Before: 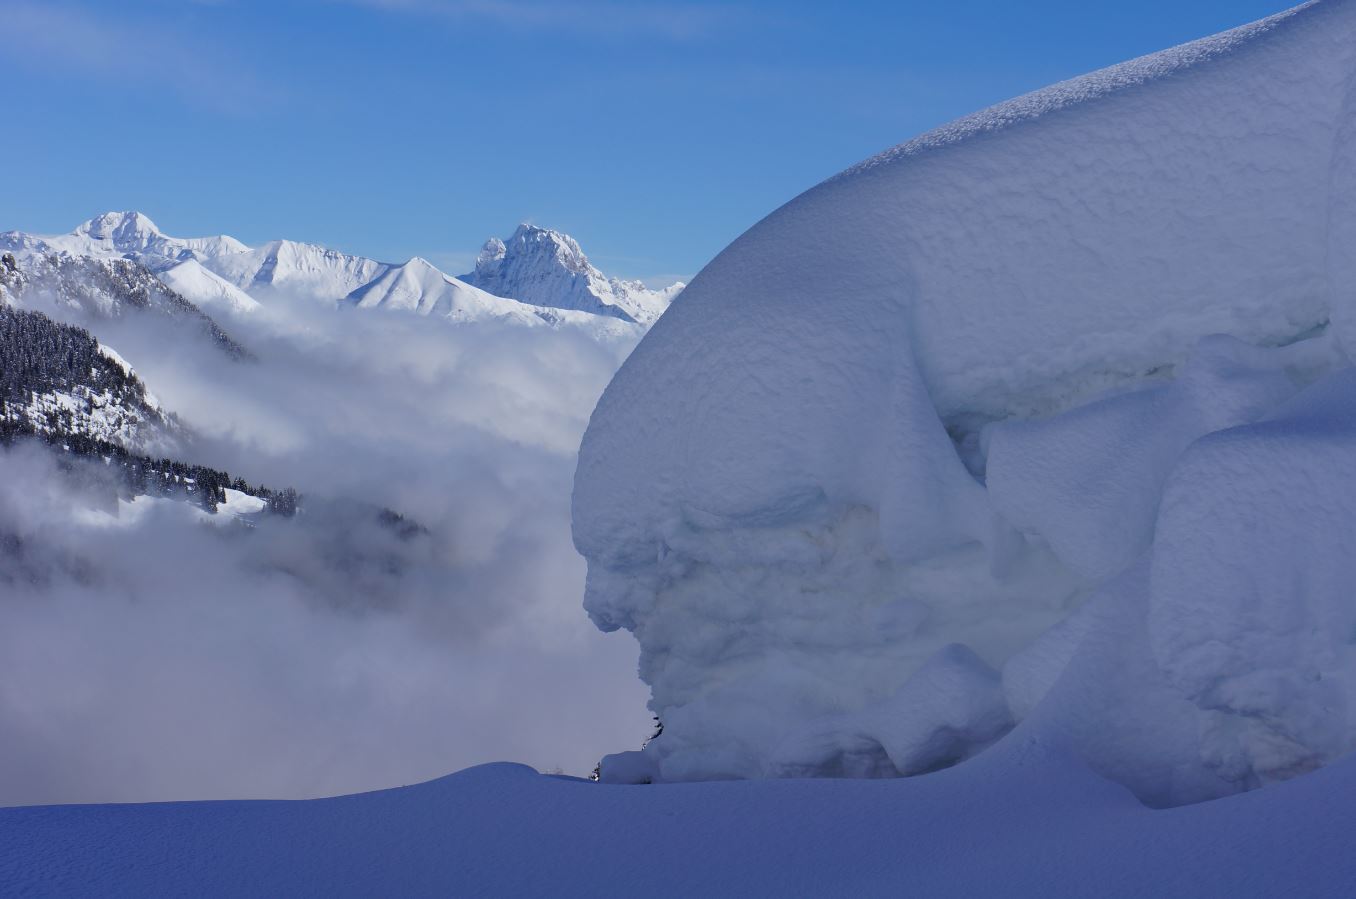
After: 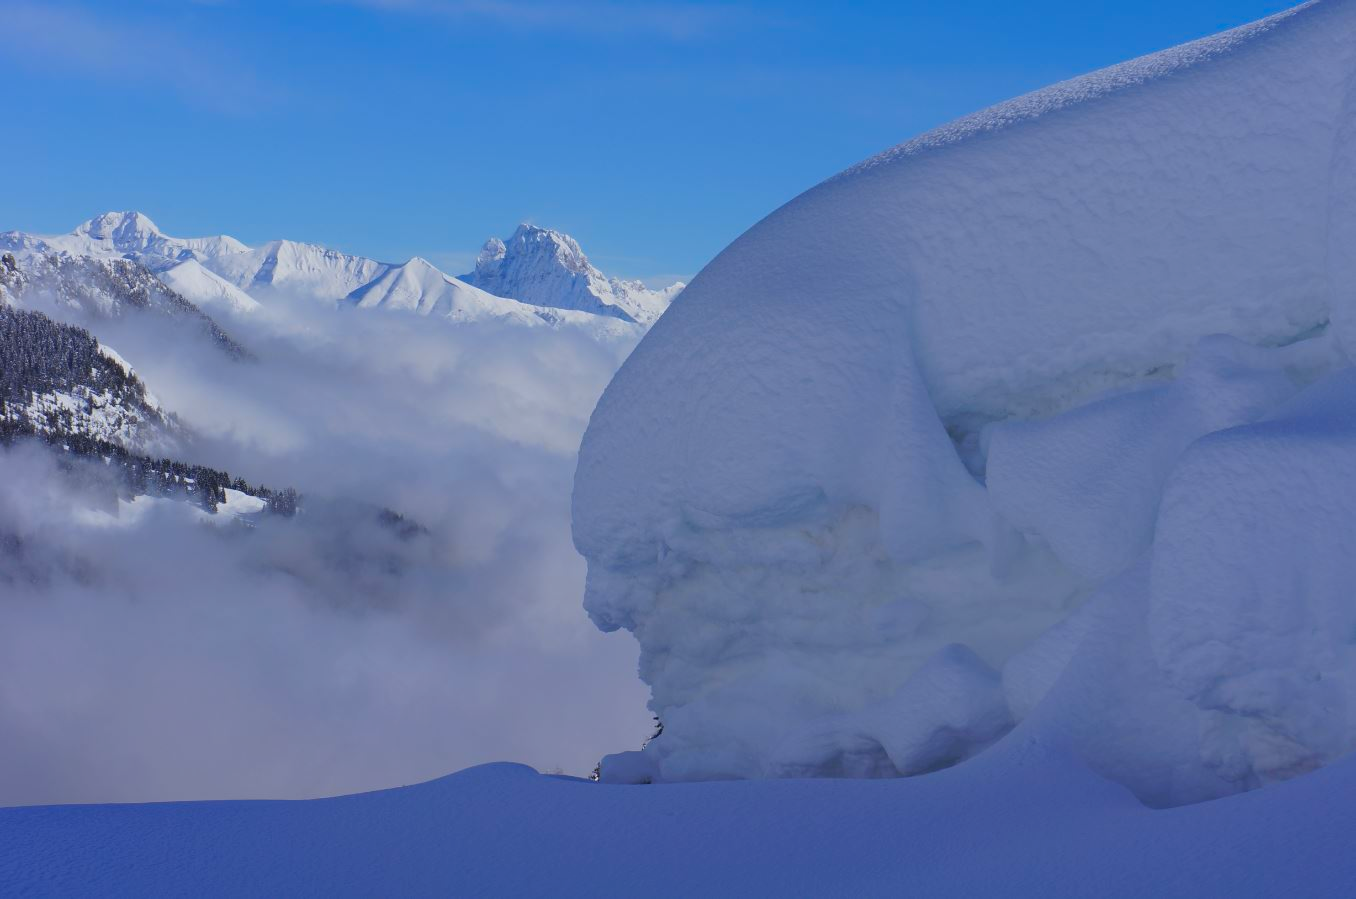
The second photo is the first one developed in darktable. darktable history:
contrast brightness saturation: contrast -0.175, saturation 0.189
